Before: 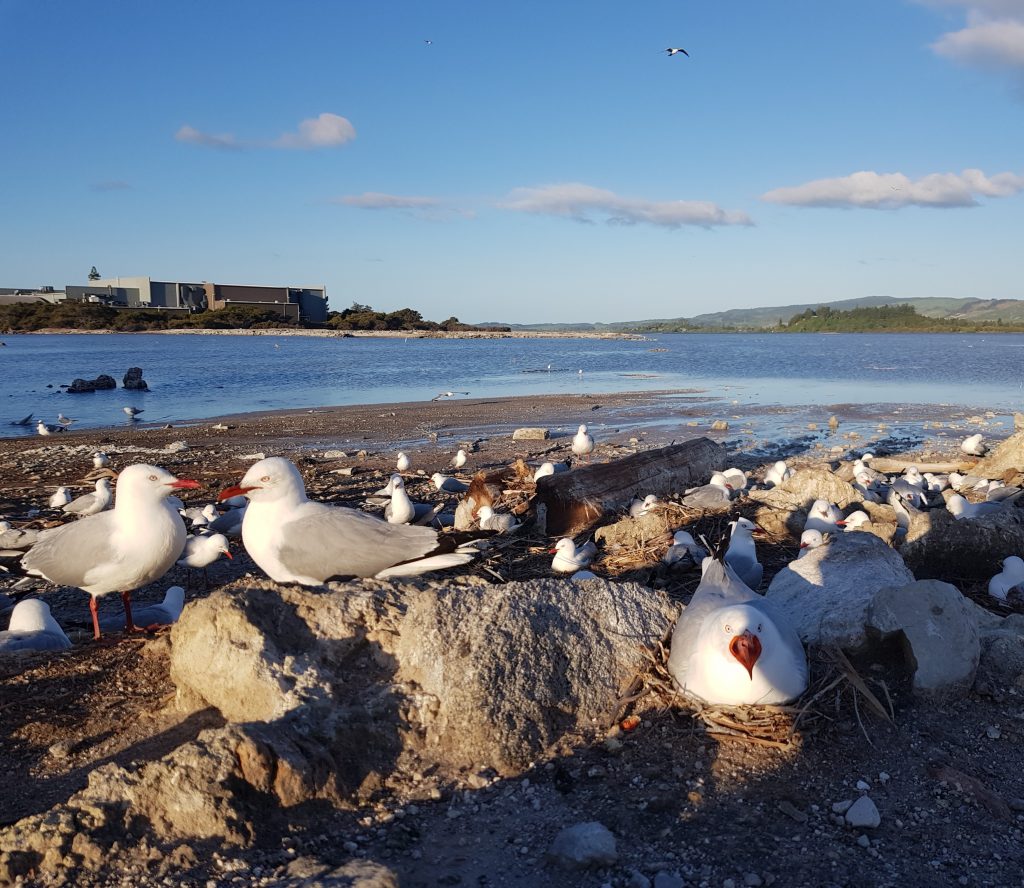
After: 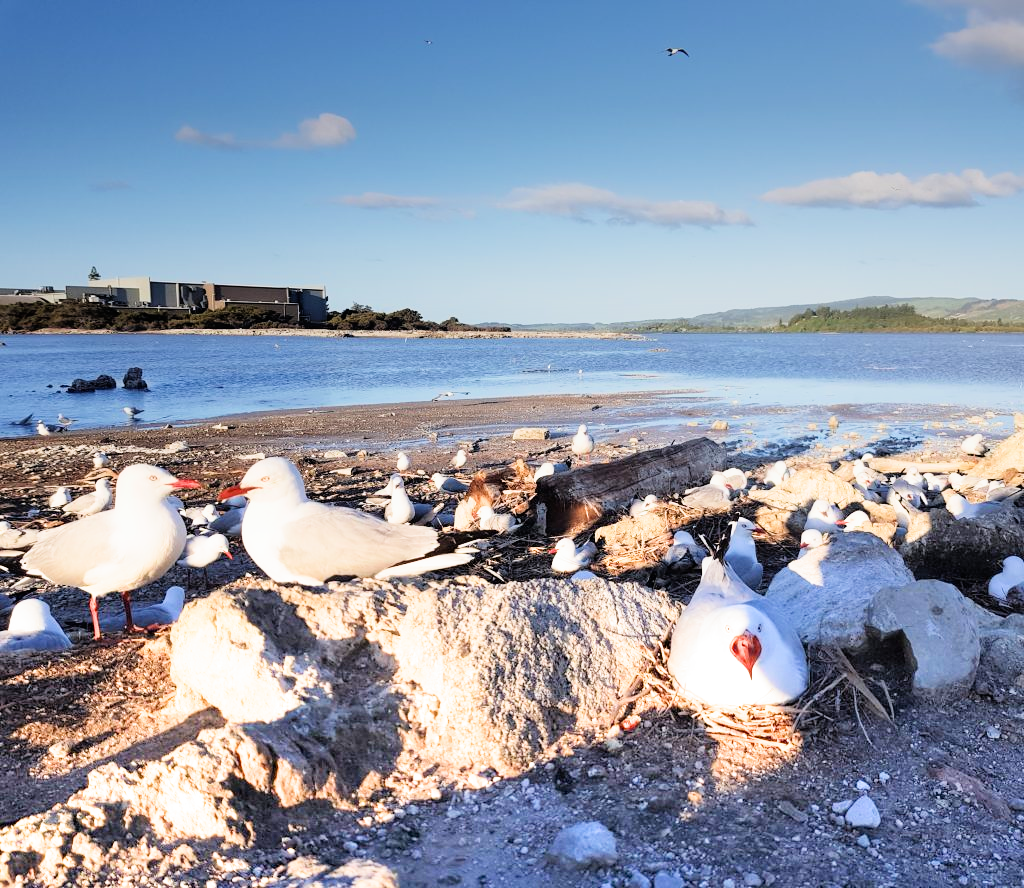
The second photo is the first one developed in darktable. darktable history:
graduated density: density -3.9 EV
filmic rgb: black relative exposure -7.75 EV, white relative exposure 4.4 EV, threshold 3 EV, hardness 3.76, latitude 50%, contrast 1.1, color science v5 (2021), contrast in shadows safe, contrast in highlights safe, enable highlight reconstruction true
